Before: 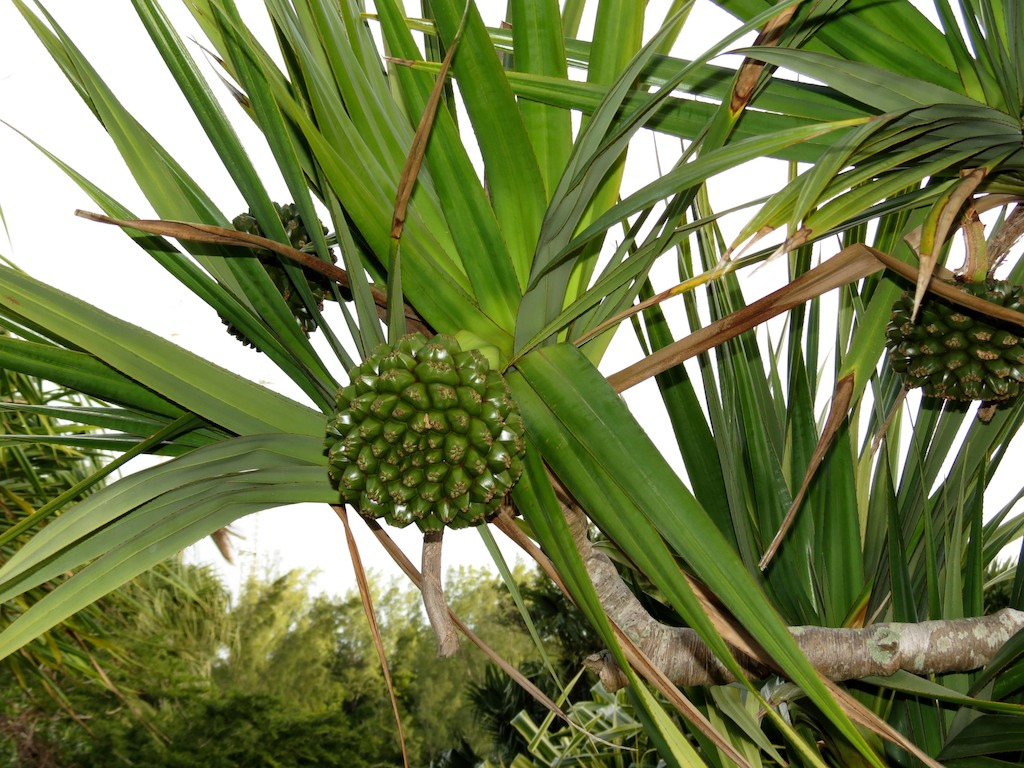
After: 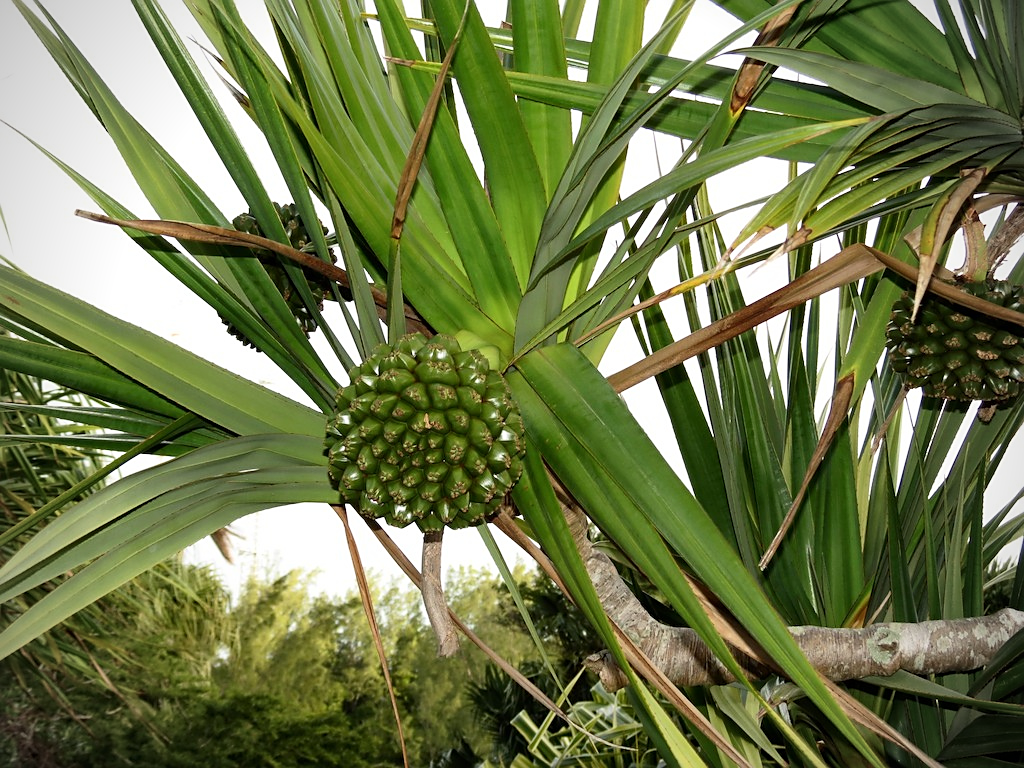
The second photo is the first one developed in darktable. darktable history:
contrast brightness saturation: contrast 0.151, brightness 0.043
sharpen: radius 1.878, amount 0.401, threshold 1.686
vignetting: on, module defaults
